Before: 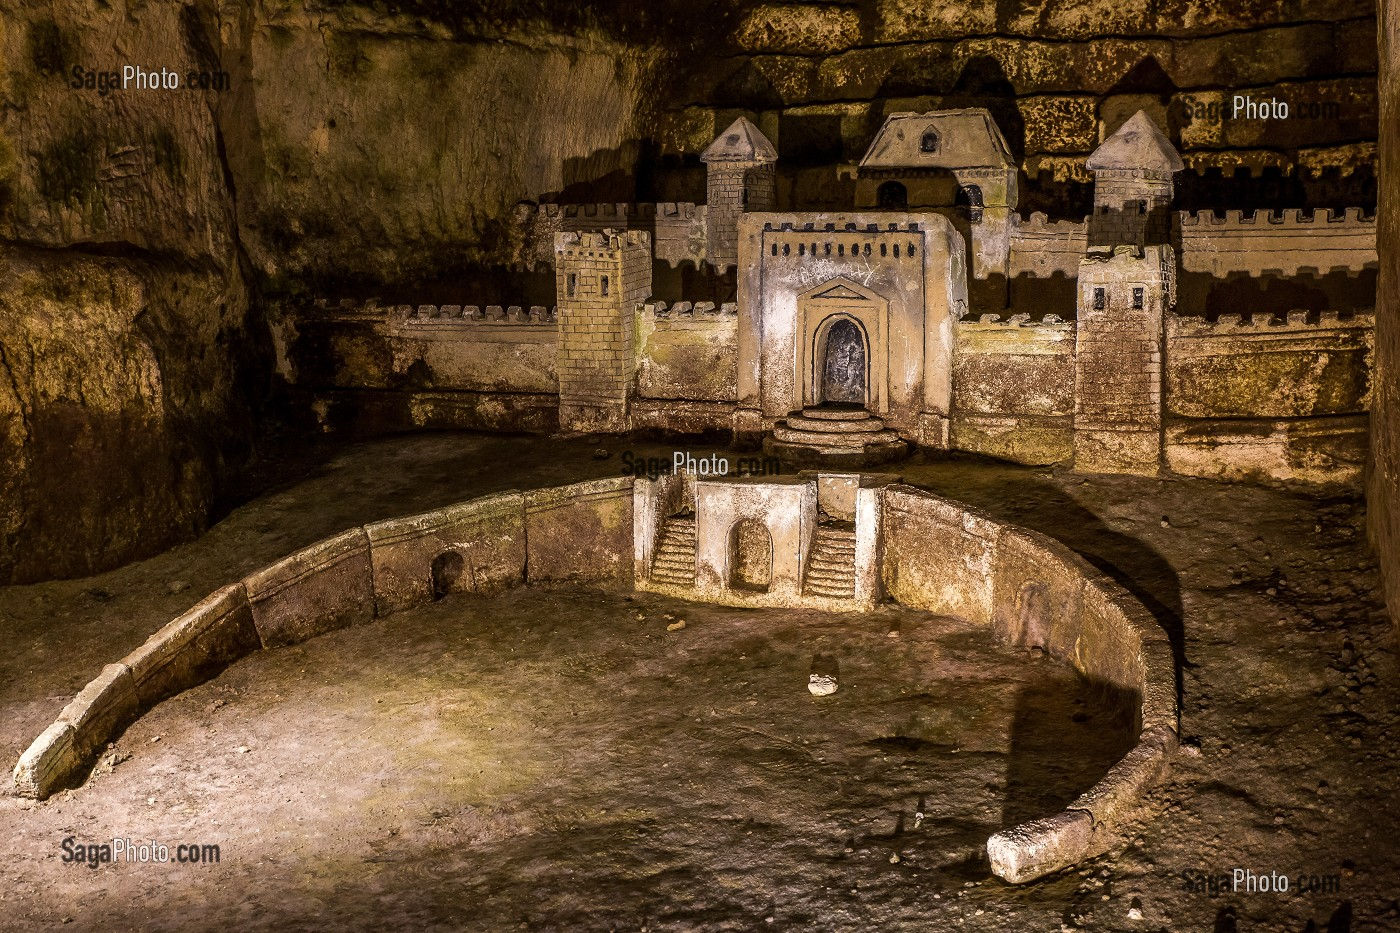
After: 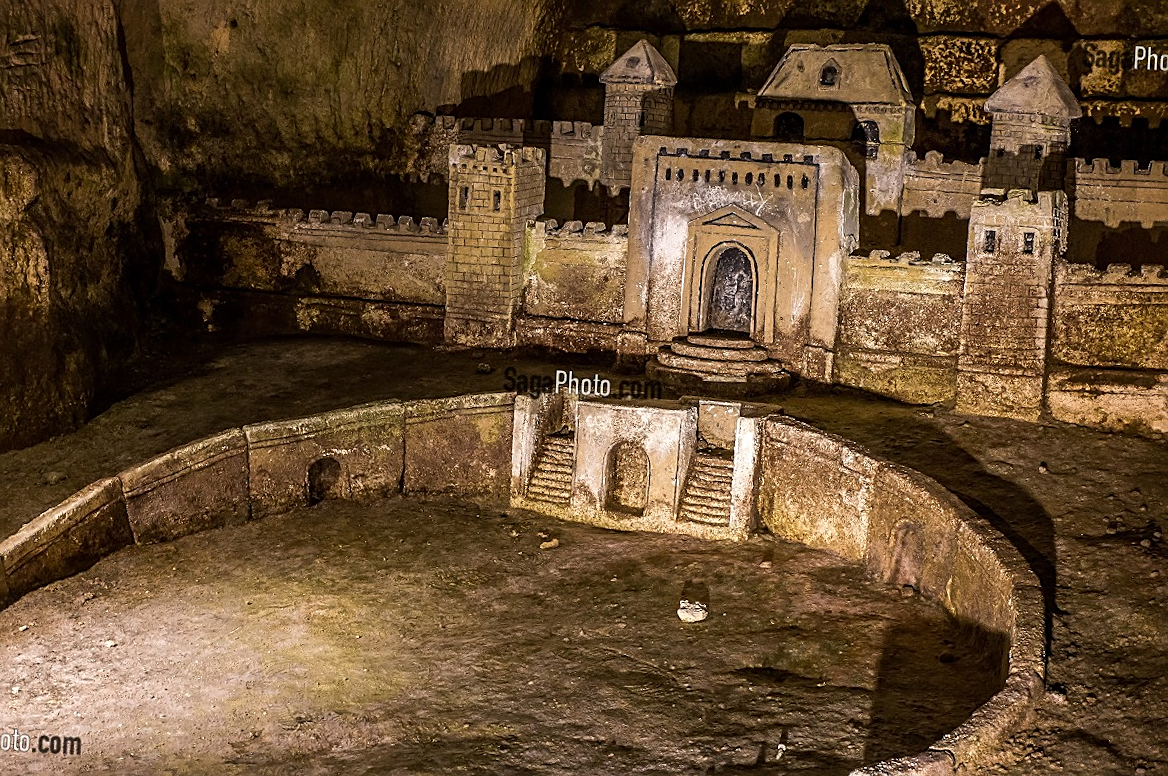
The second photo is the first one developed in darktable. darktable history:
sharpen: on, module defaults
crop and rotate: angle -3.19°, left 5.035%, top 5.218%, right 4.654%, bottom 4.739%
